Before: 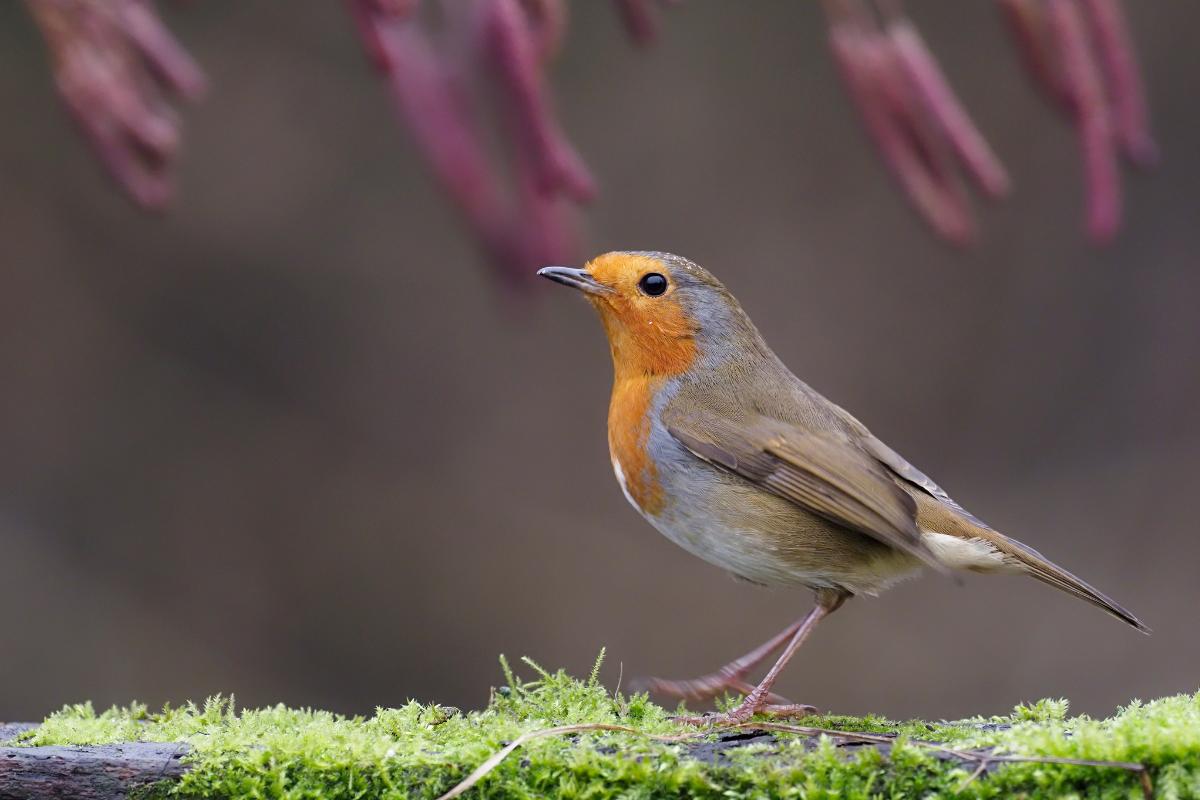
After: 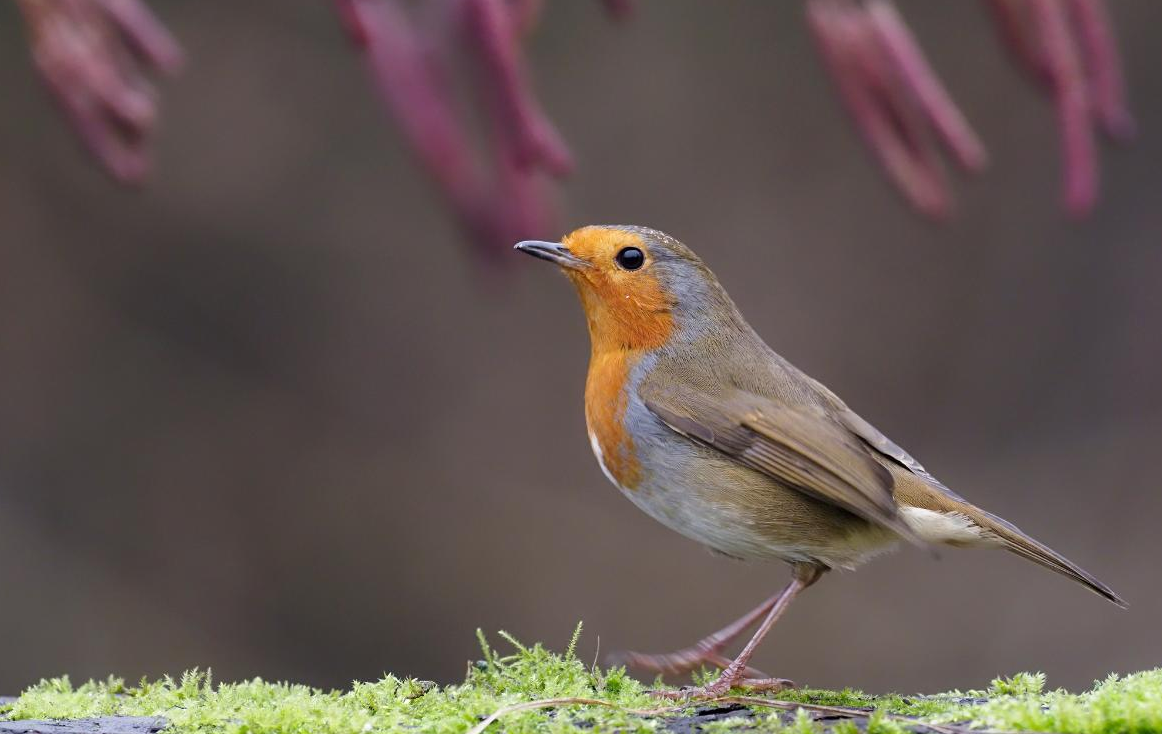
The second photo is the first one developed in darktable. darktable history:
crop: left 1.964%, top 3.251%, right 1.122%, bottom 4.933%
tone equalizer: on, module defaults
